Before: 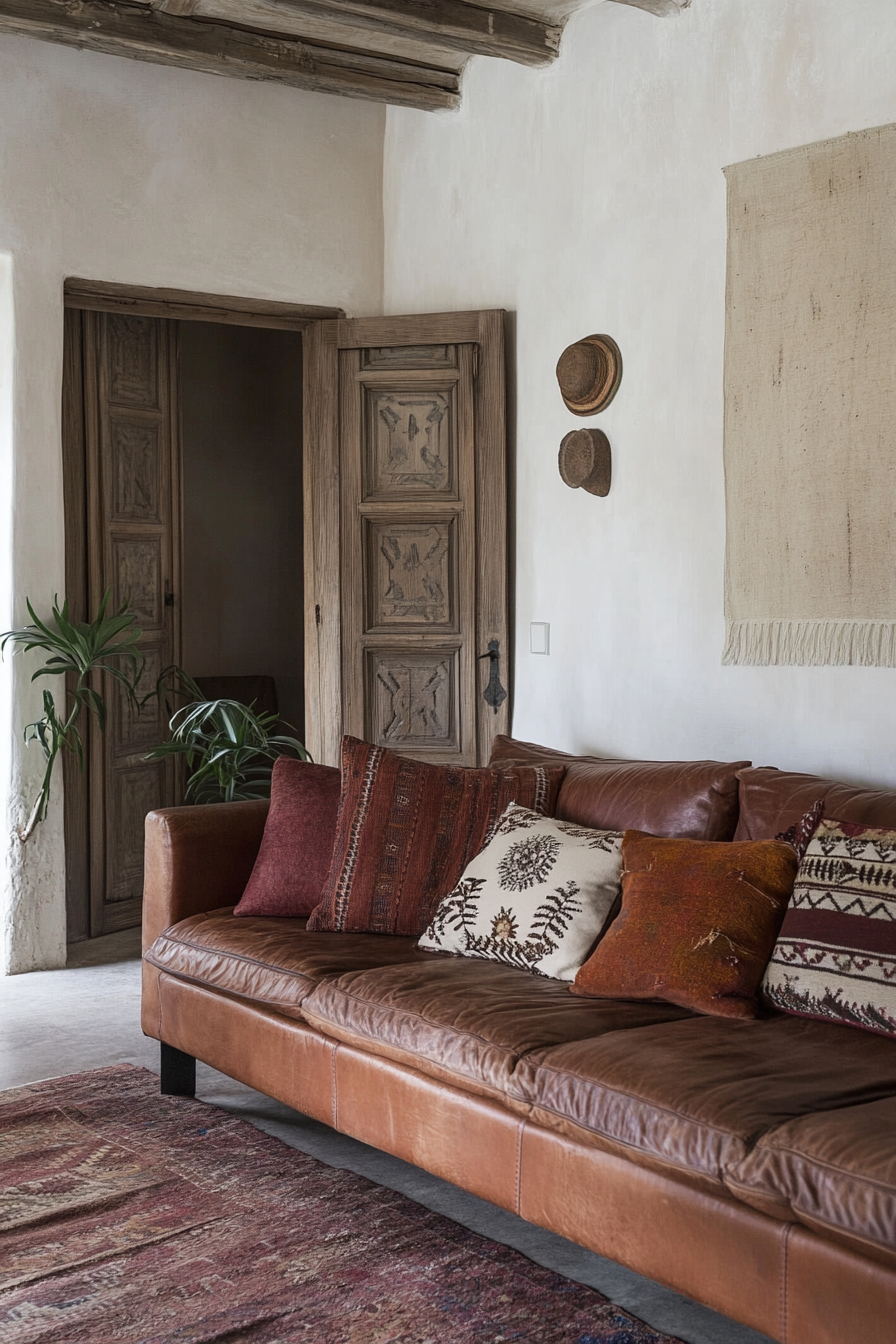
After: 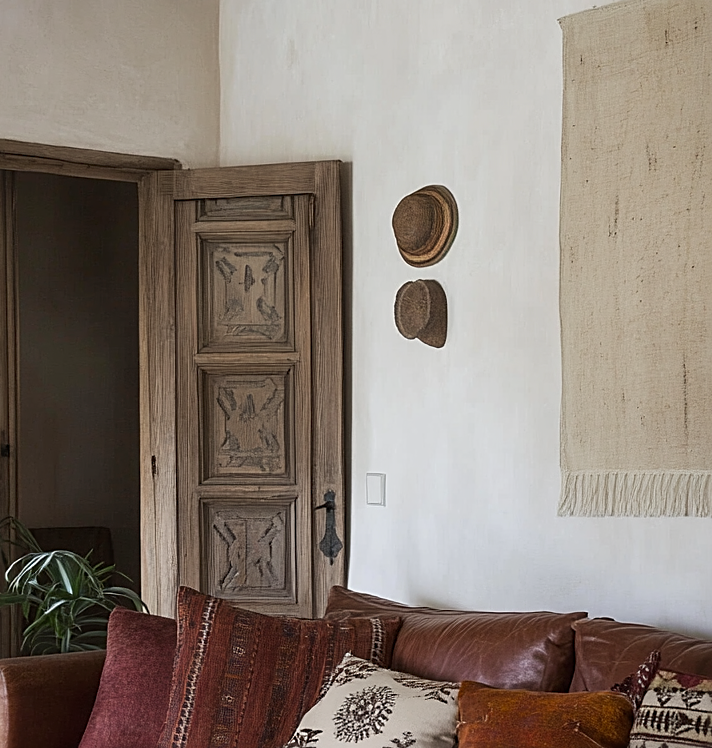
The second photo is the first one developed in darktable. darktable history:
crop: left 18.38%, top 11.092%, right 2.134%, bottom 33.217%
color balance: output saturation 110%
sharpen: on, module defaults
